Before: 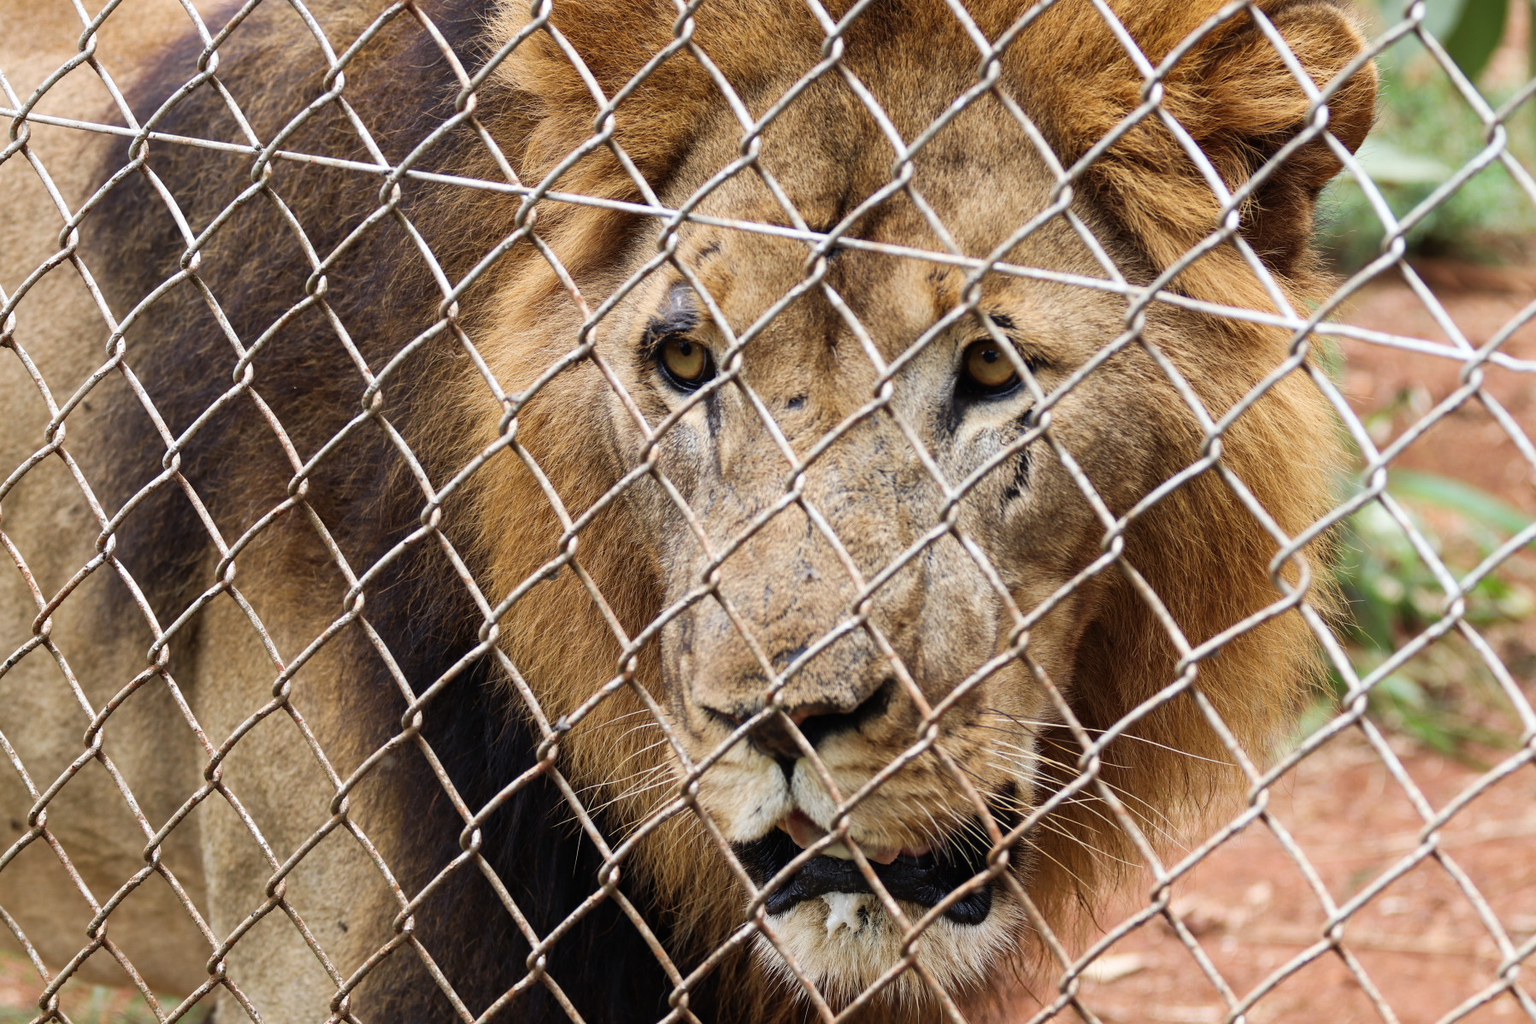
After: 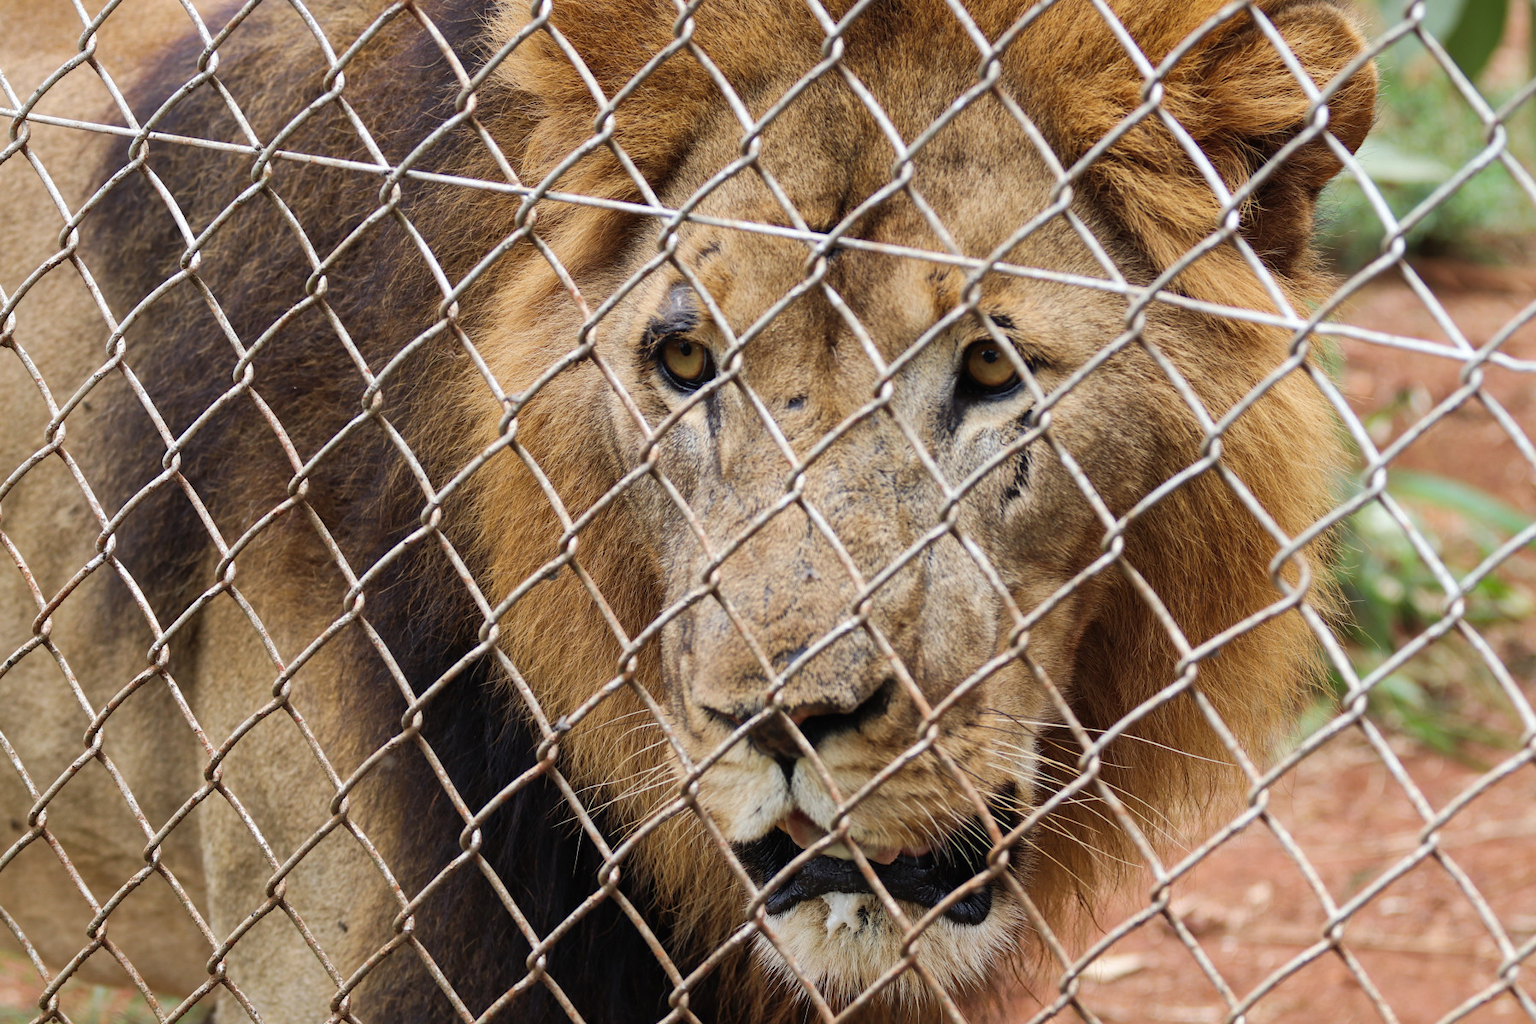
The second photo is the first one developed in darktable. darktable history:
shadows and highlights: shadows 30.03
